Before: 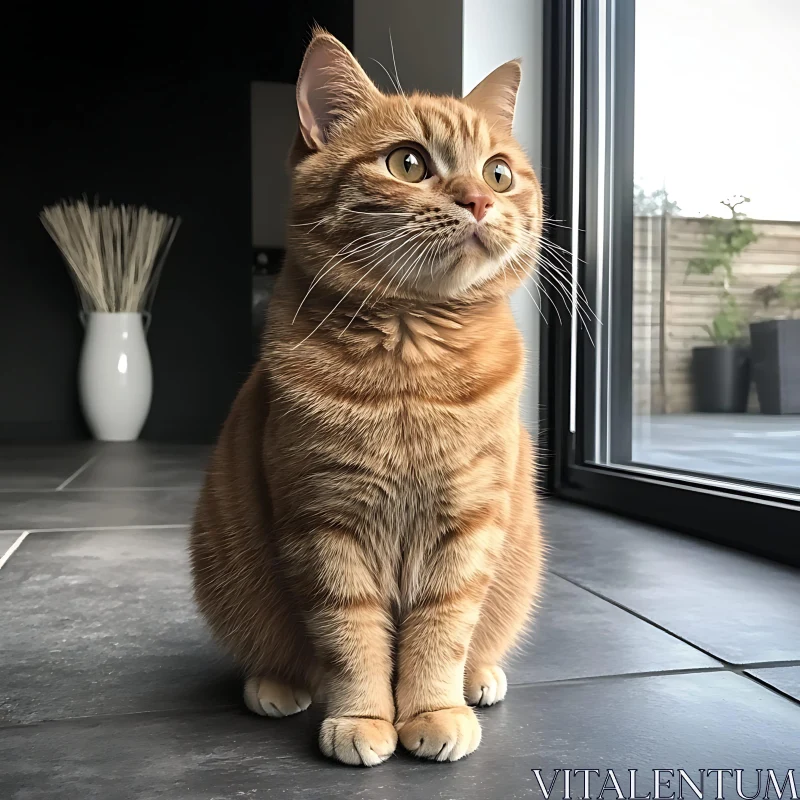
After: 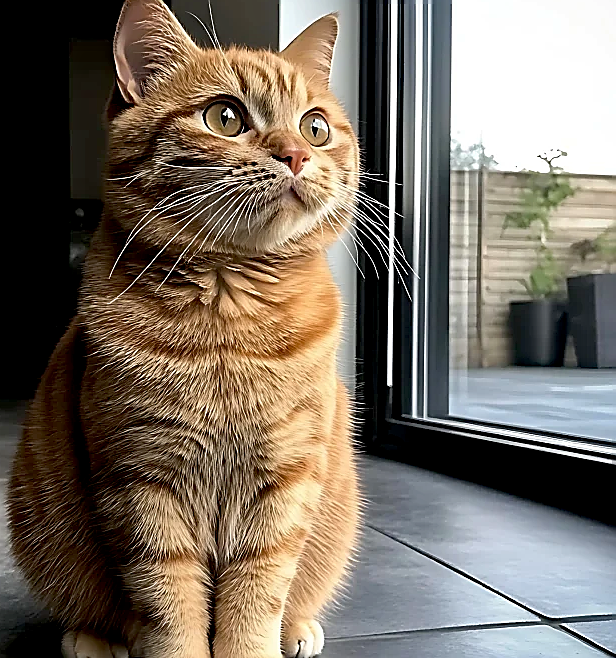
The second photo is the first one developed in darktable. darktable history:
exposure: black level correction 0.013, compensate highlight preservation false
crop: left 22.982%, top 5.857%, bottom 11.833%
sharpen: radius 1.399, amount 1.237, threshold 0.751
haze removal: compatibility mode true, adaptive false
